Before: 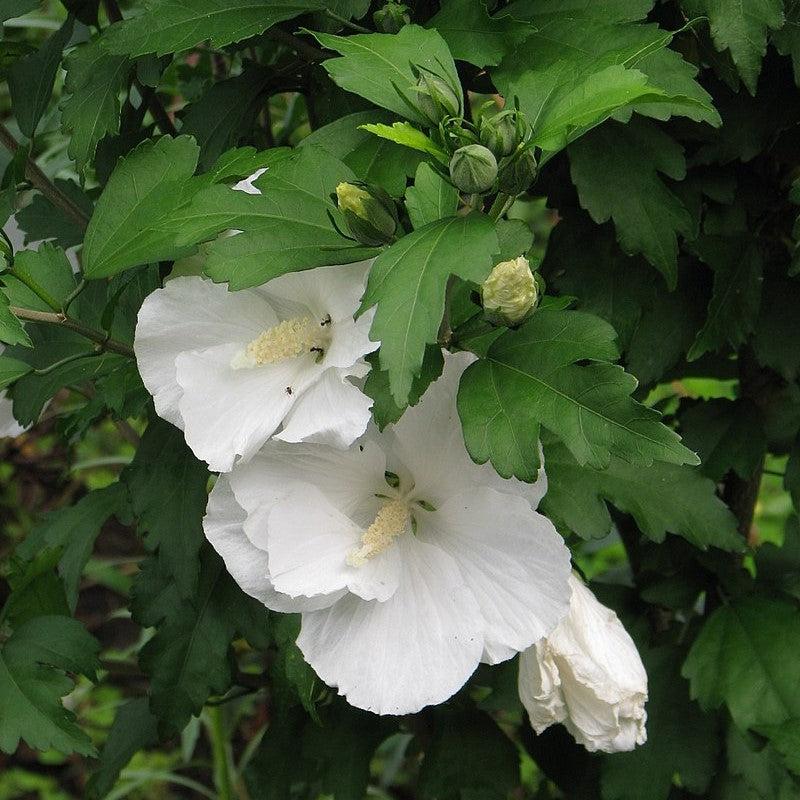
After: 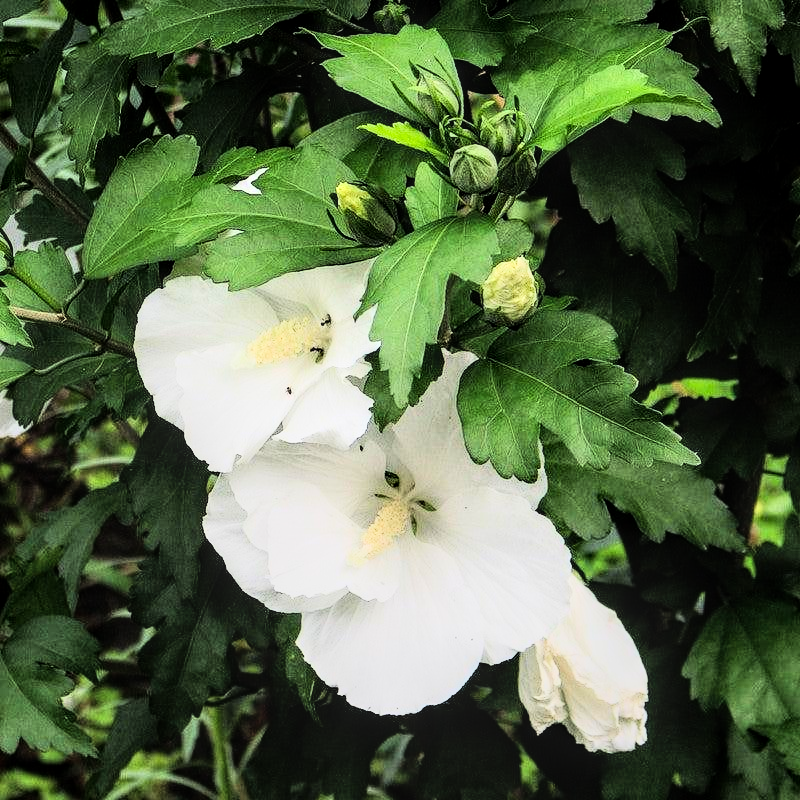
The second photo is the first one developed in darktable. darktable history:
local contrast: on, module defaults
rgb curve: curves: ch0 [(0, 0) (0.21, 0.15) (0.24, 0.21) (0.5, 0.75) (0.75, 0.96) (0.89, 0.99) (1, 1)]; ch1 [(0, 0.02) (0.21, 0.13) (0.25, 0.2) (0.5, 0.67) (0.75, 0.9) (0.89, 0.97) (1, 1)]; ch2 [(0, 0.02) (0.21, 0.13) (0.25, 0.2) (0.5, 0.67) (0.75, 0.9) (0.89, 0.97) (1, 1)], compensate middle gray true
